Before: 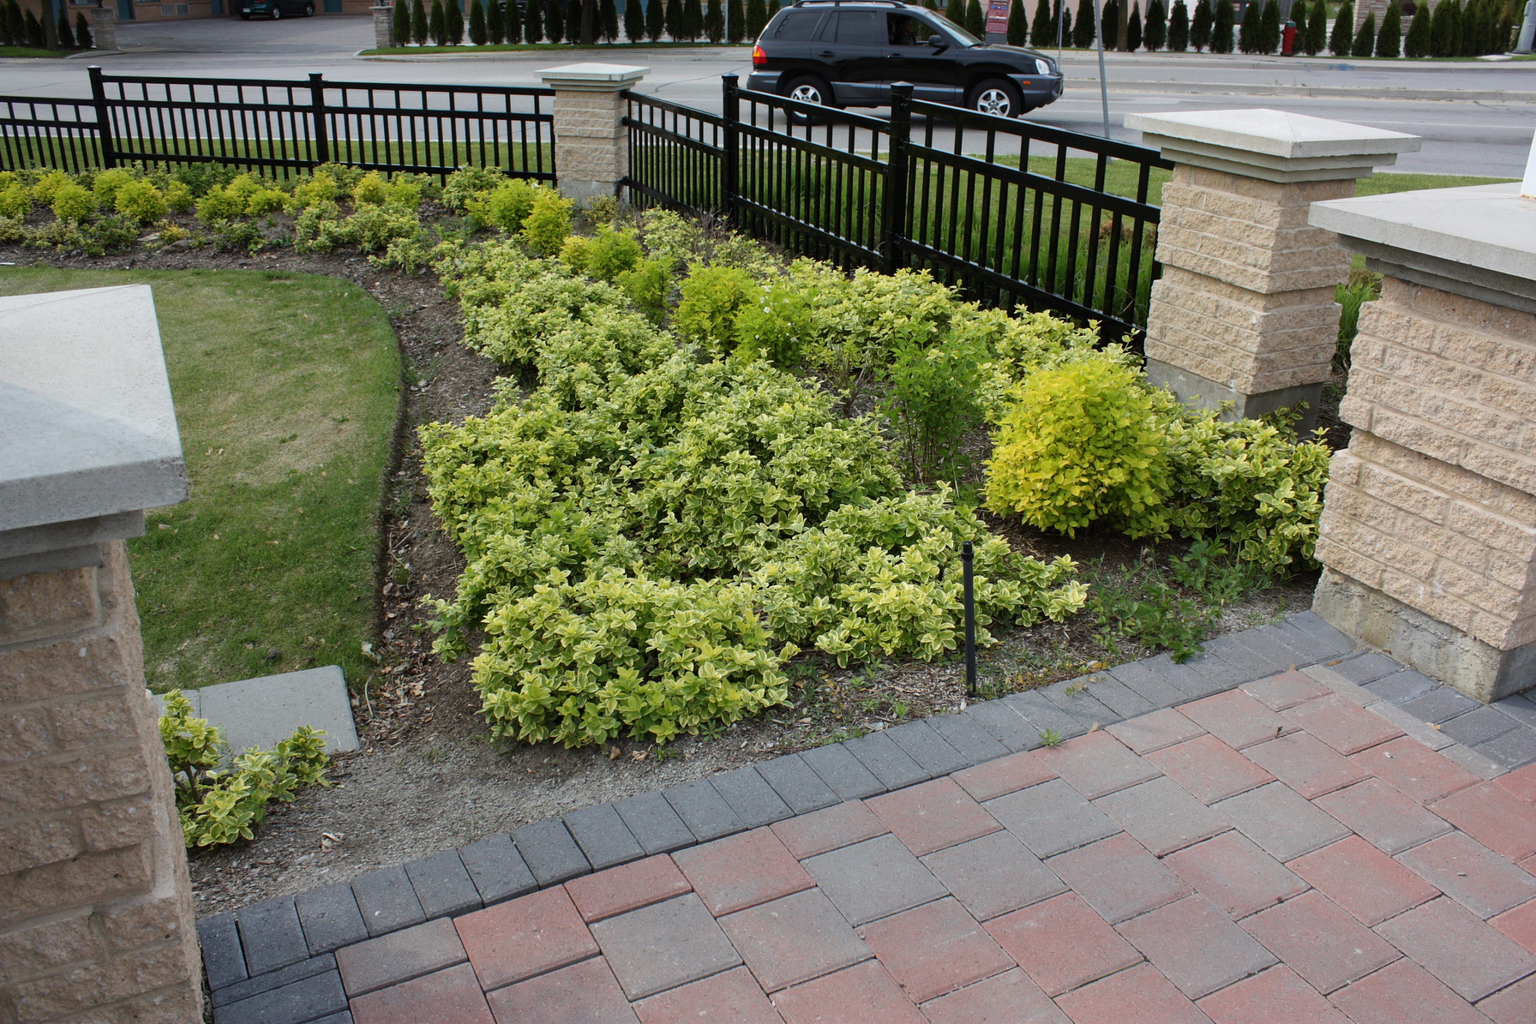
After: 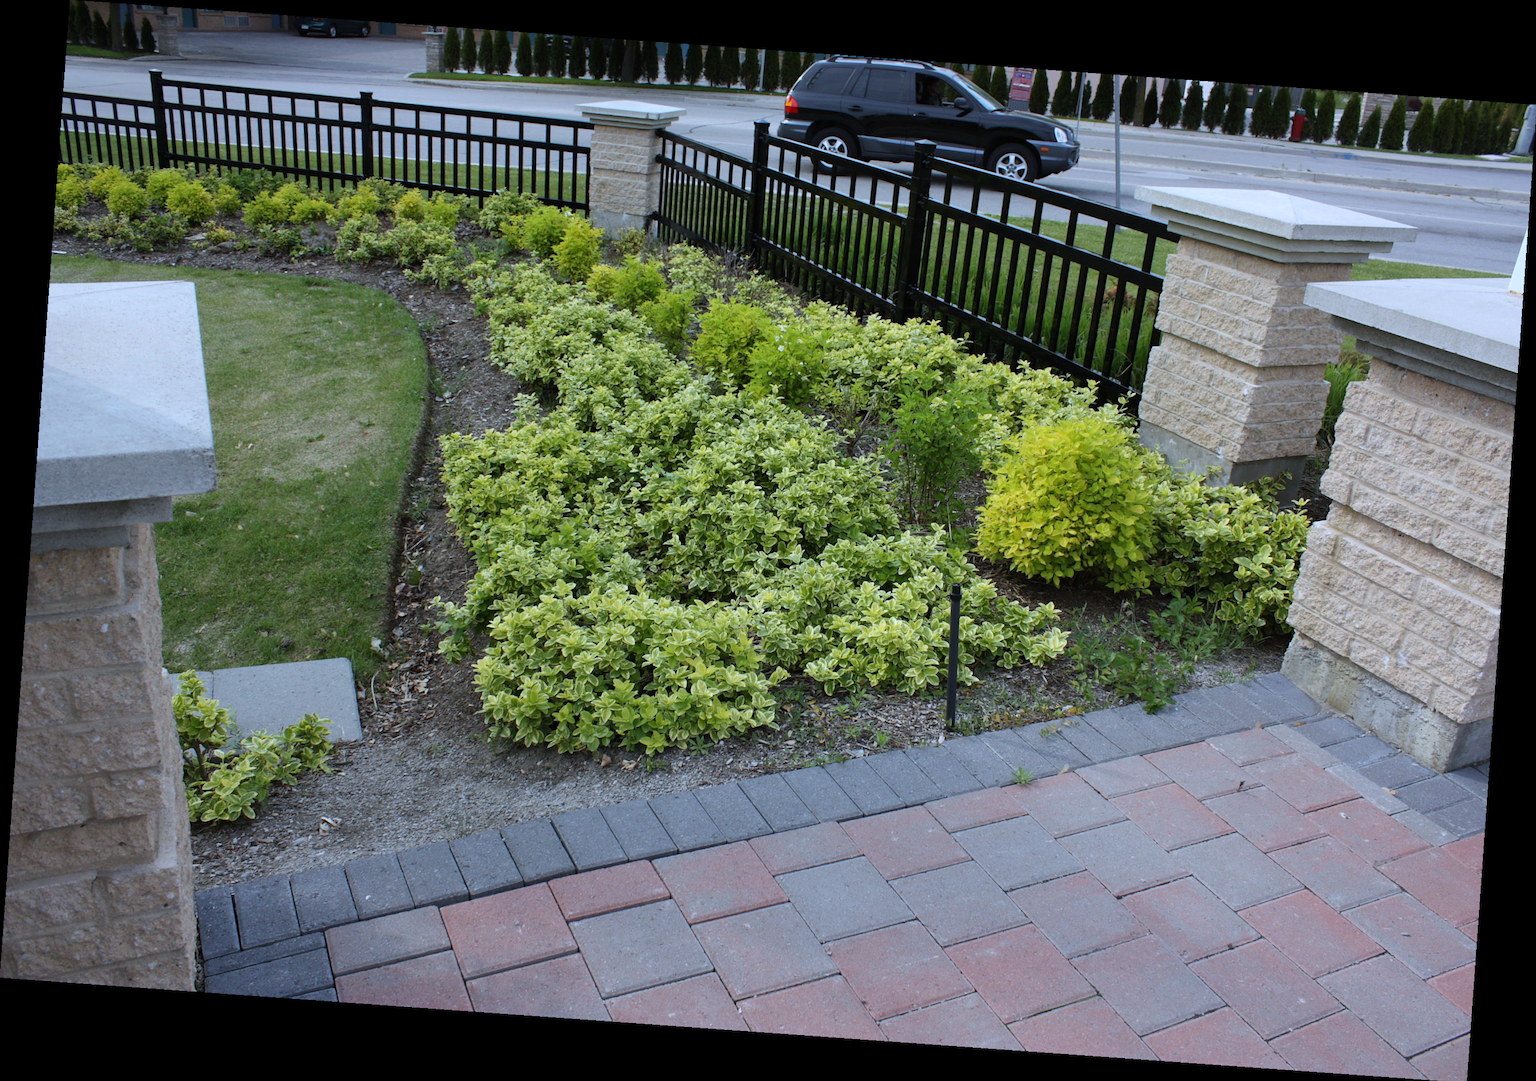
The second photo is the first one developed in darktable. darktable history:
rotate and perspective: rotation 4.1°, automatic cropping off
white balance: red 0.926, green 1.003, blue 1.133
